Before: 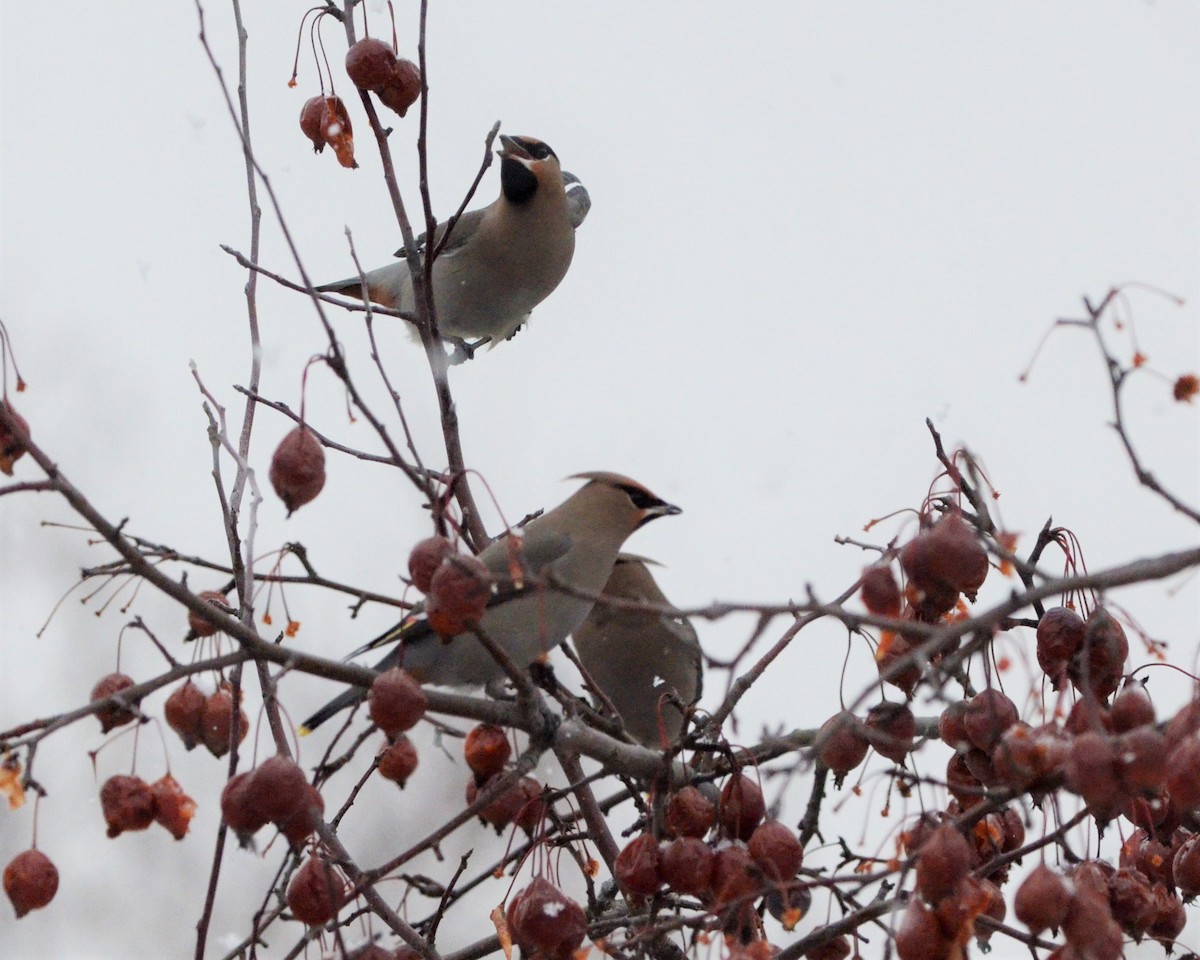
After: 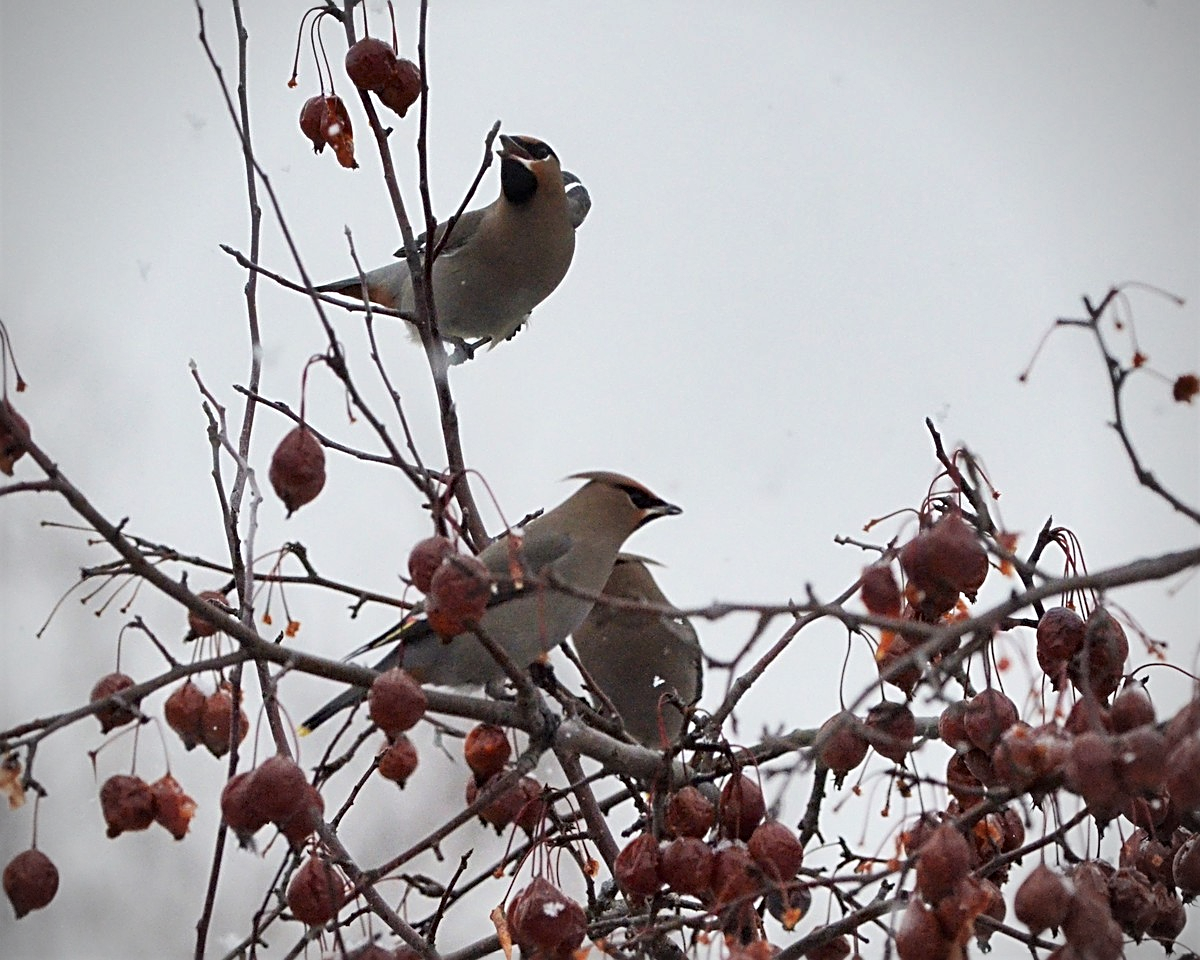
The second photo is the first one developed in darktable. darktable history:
exposure: black level correction -0.001, exposure 0.08 EV, compensate highlight preservation false
shadows and highlights: shadows 25, highlights -48, soften with gaussian
vignetting: on, module defaults
sharpen: radius 2.676, amount 0.669
contrast brightness saturation: contrast 0.05
